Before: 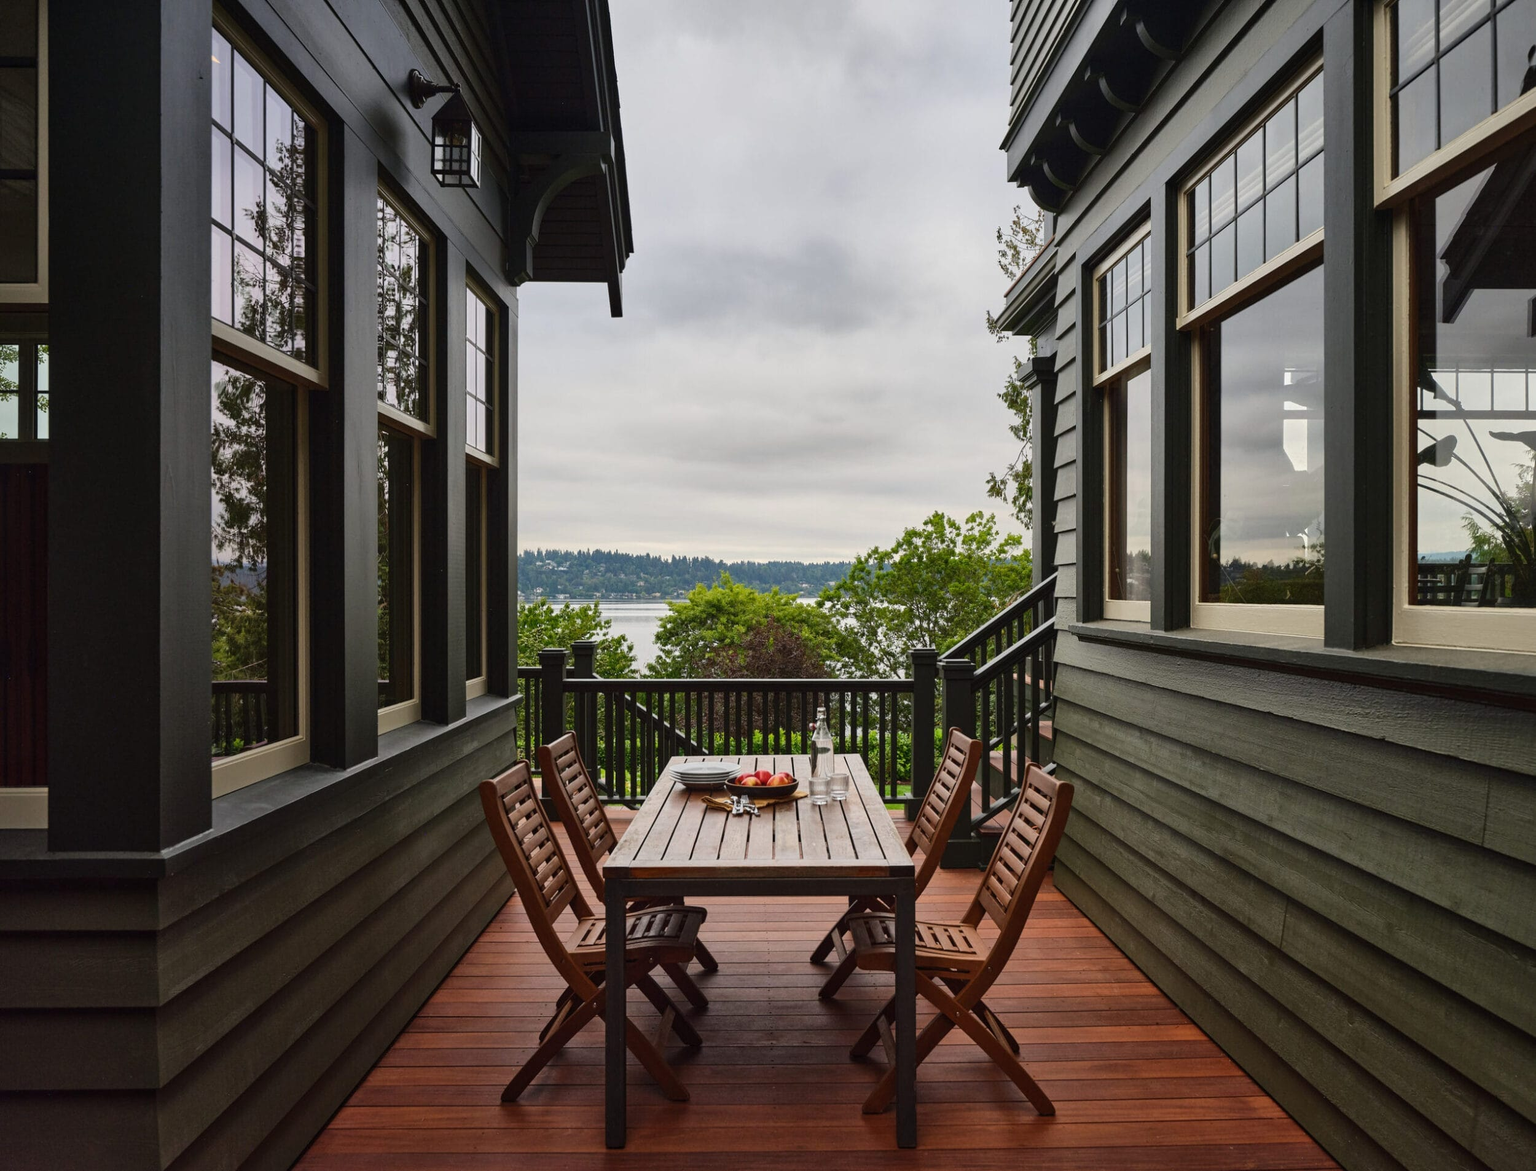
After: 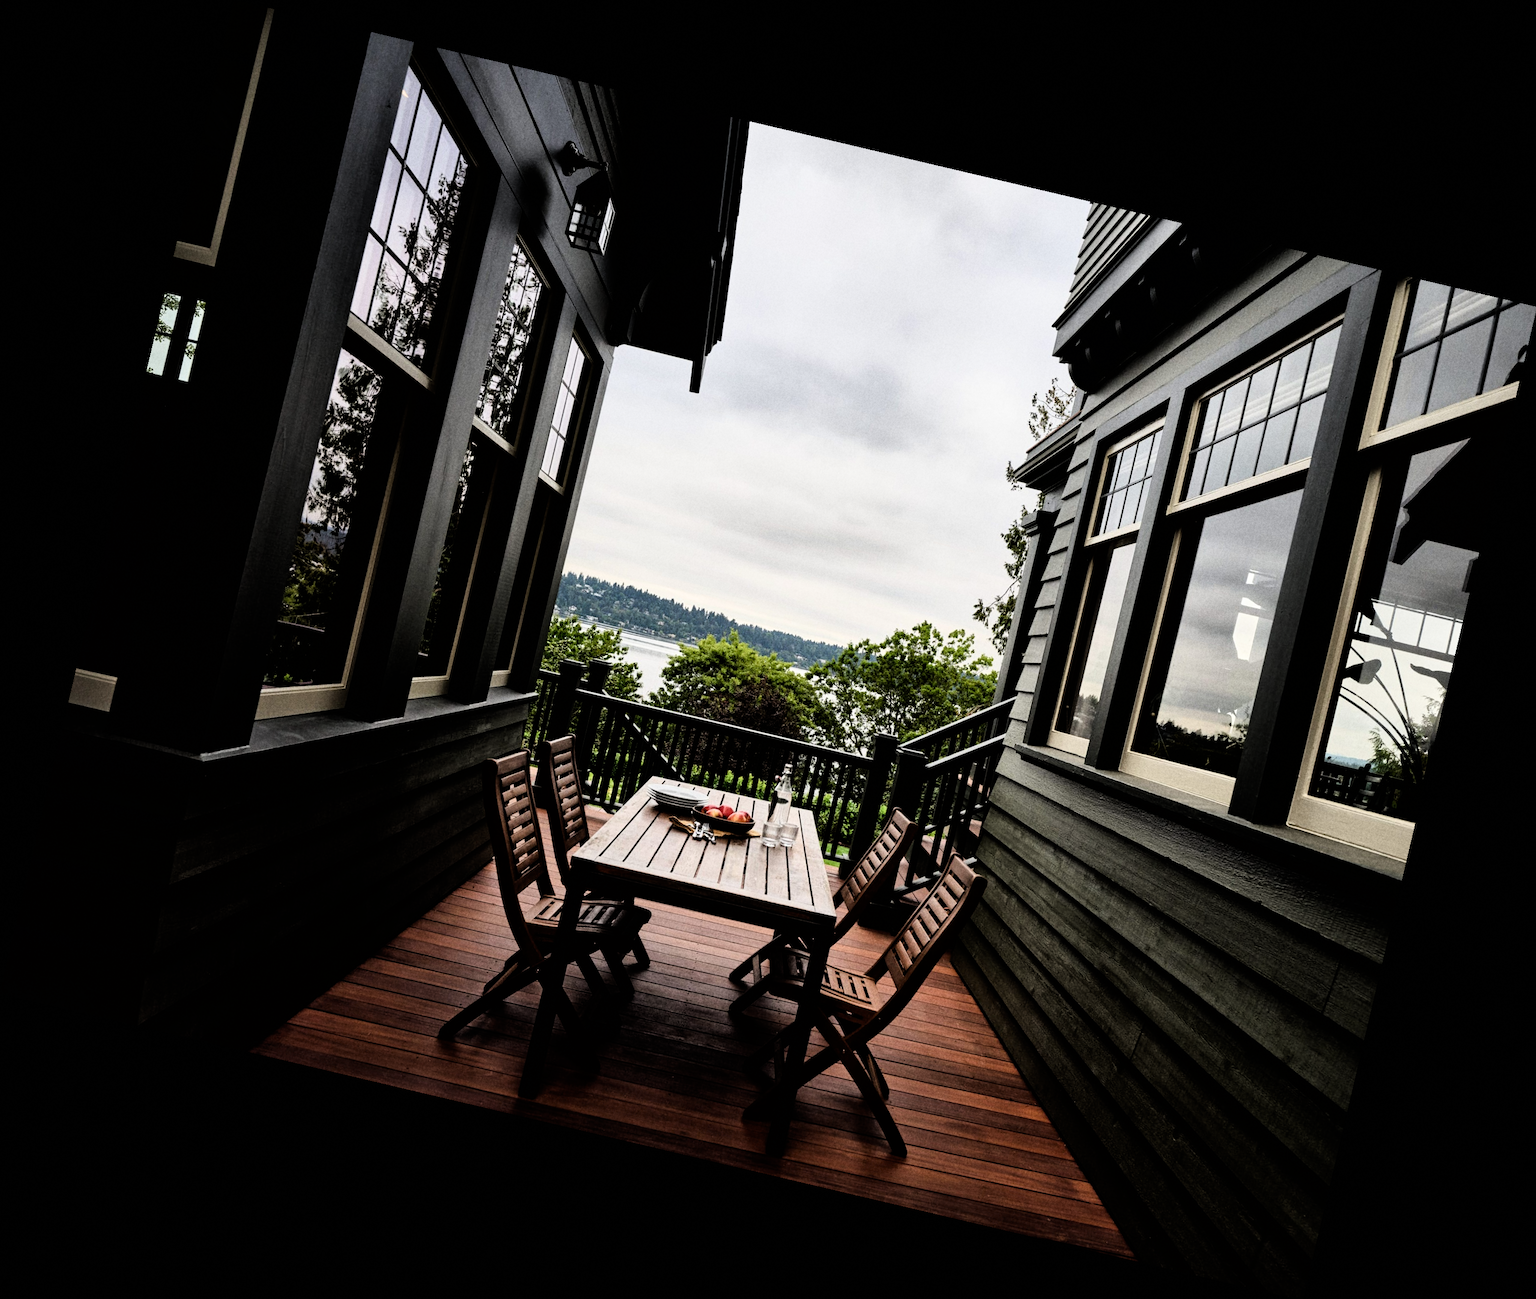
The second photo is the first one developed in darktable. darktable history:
grain: on, module defaults
filmic rgb: black relative exposure -3.75 EV, white relative exposure 2.4 EV, dynamic range scaling -50%, hardness 3.42, latitude 30%, contrast 1.8
rotate and perspective: rotation 13.27°, automatic cropping off
